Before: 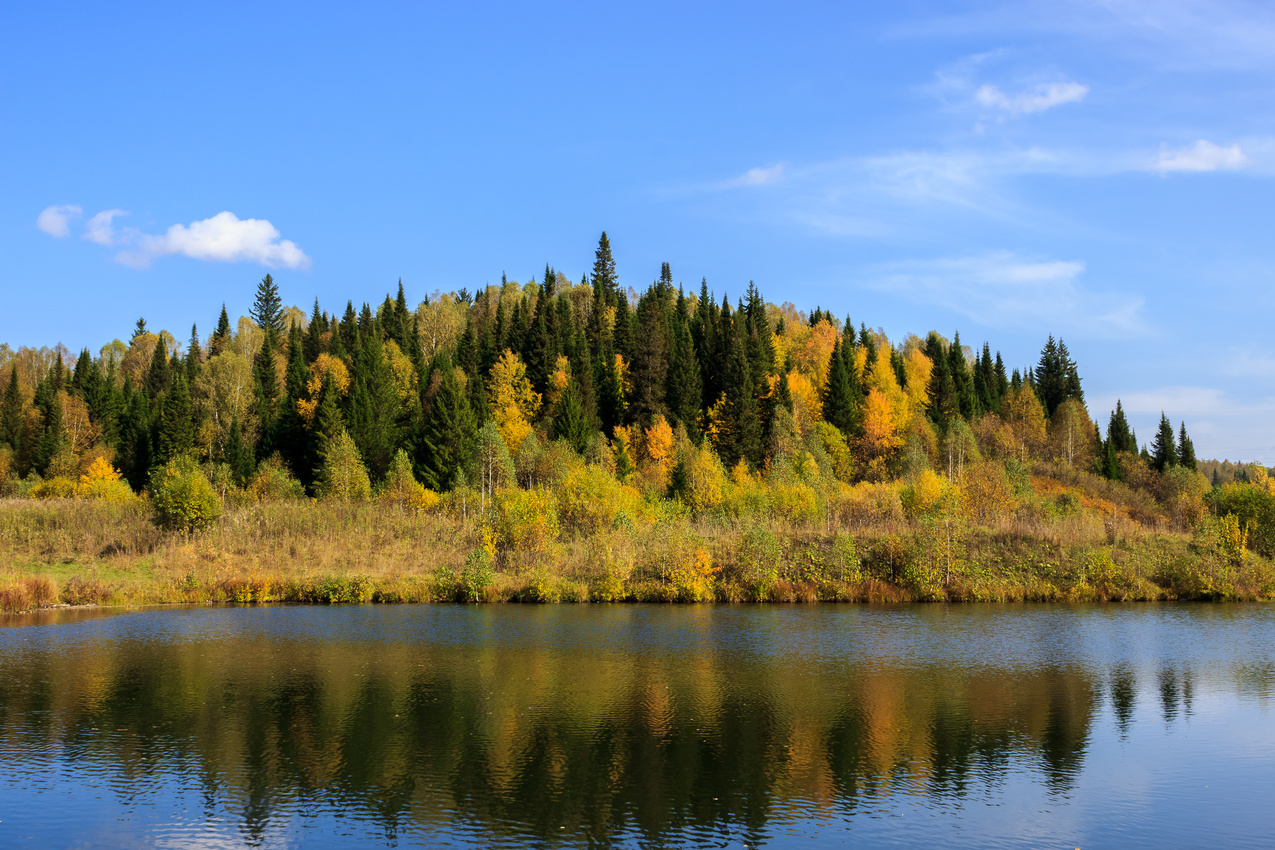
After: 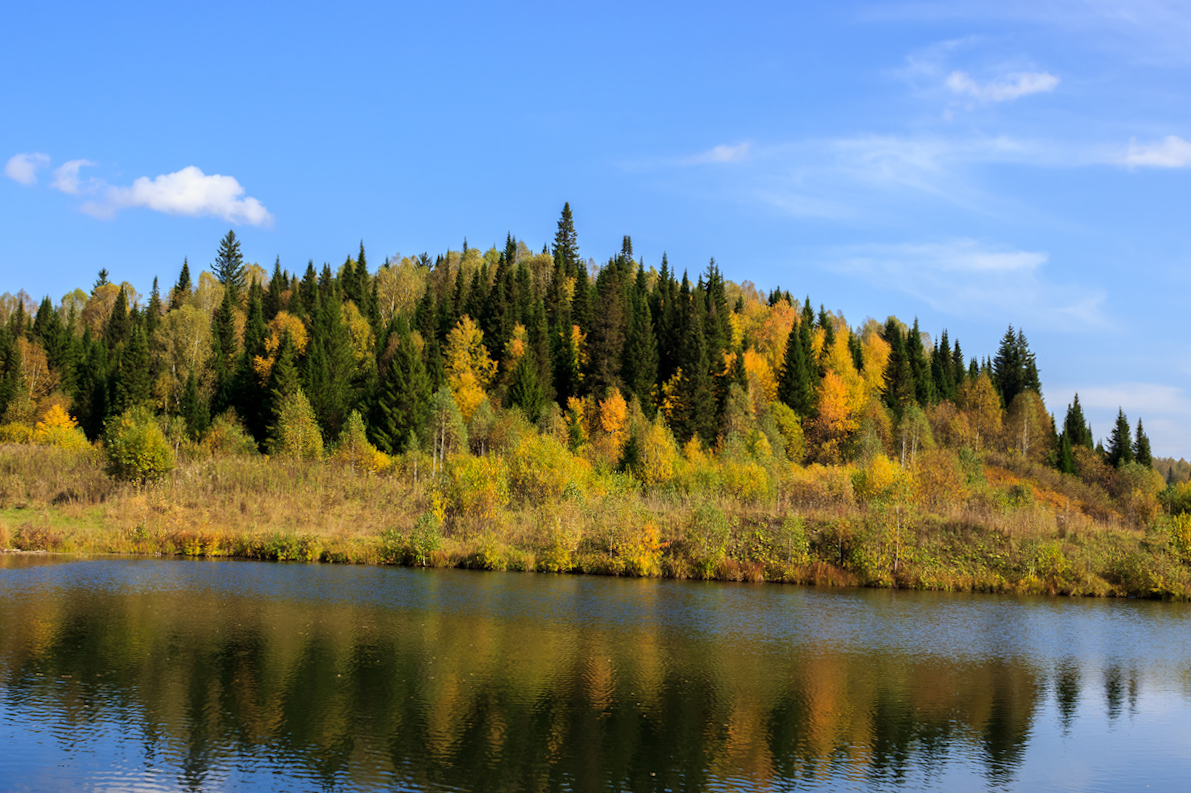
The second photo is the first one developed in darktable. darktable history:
rotate and perspective: rotation 0.192°, lens shift (horizontal) -0.015, crop left 0.005, crop right 0.996, crop top 0.006, crop bottom 0.99
crop and rotate: angle -2.38°
